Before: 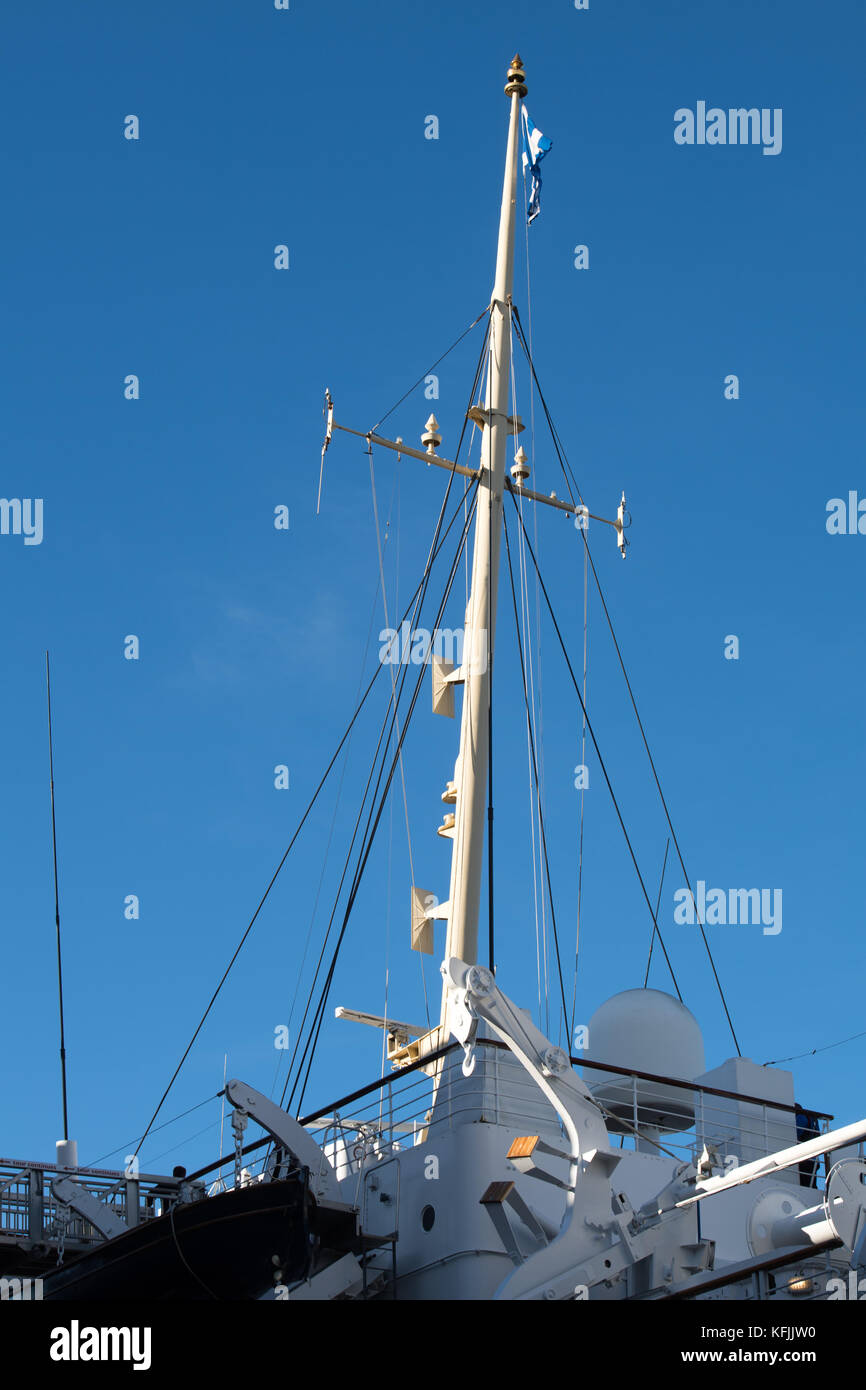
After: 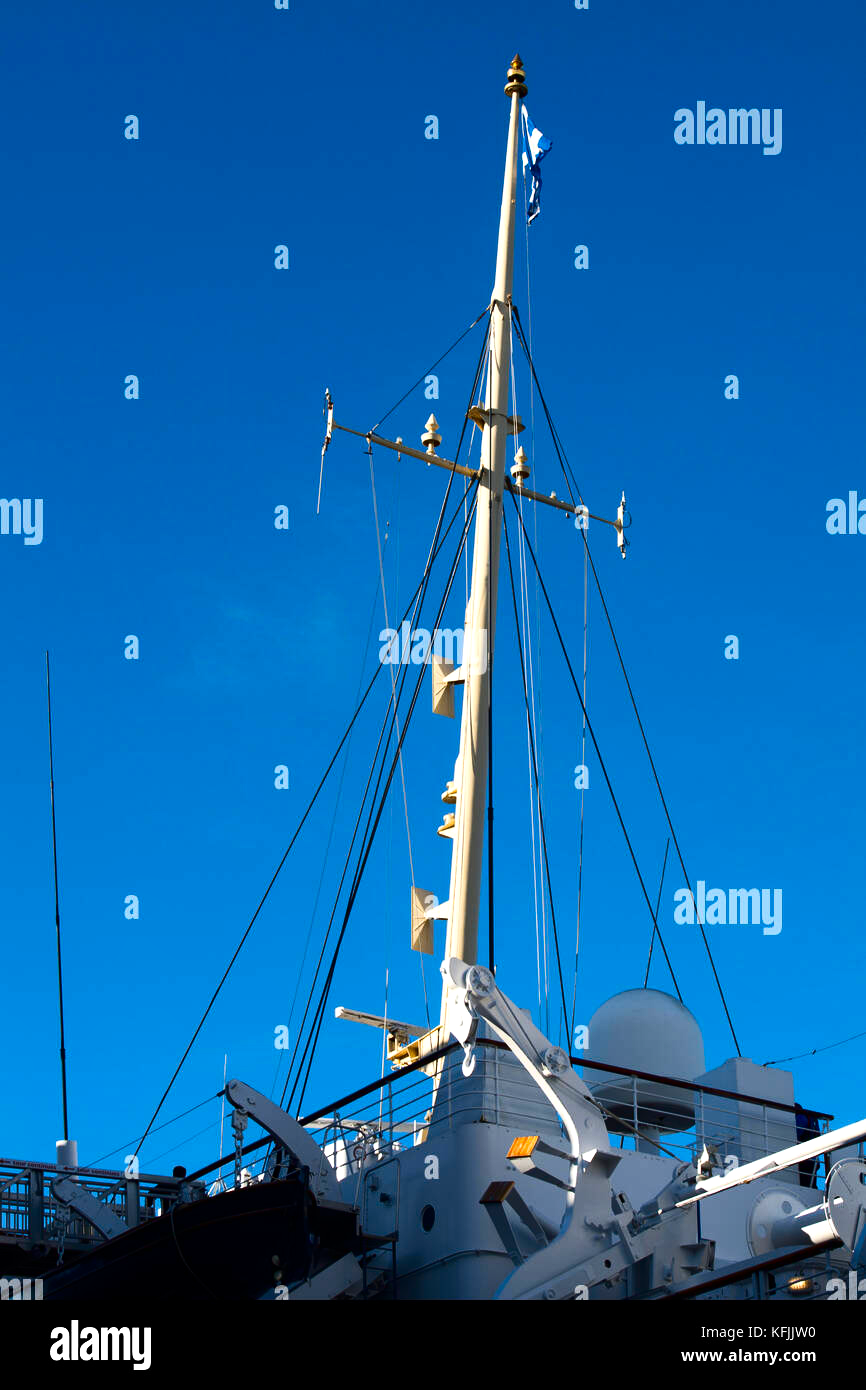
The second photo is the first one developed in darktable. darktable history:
levels: gray 50.81%, white 99.92%, levels [0, 0.476, 0.951]
color balance rgb: global offset › hue 170.16°, perceptual saturation grading › global saturation 19.829%
tone equalizer: on, module defaults
contrast brightness saturation: contrast 0.191, brightness -0.108, saturation 0.213
